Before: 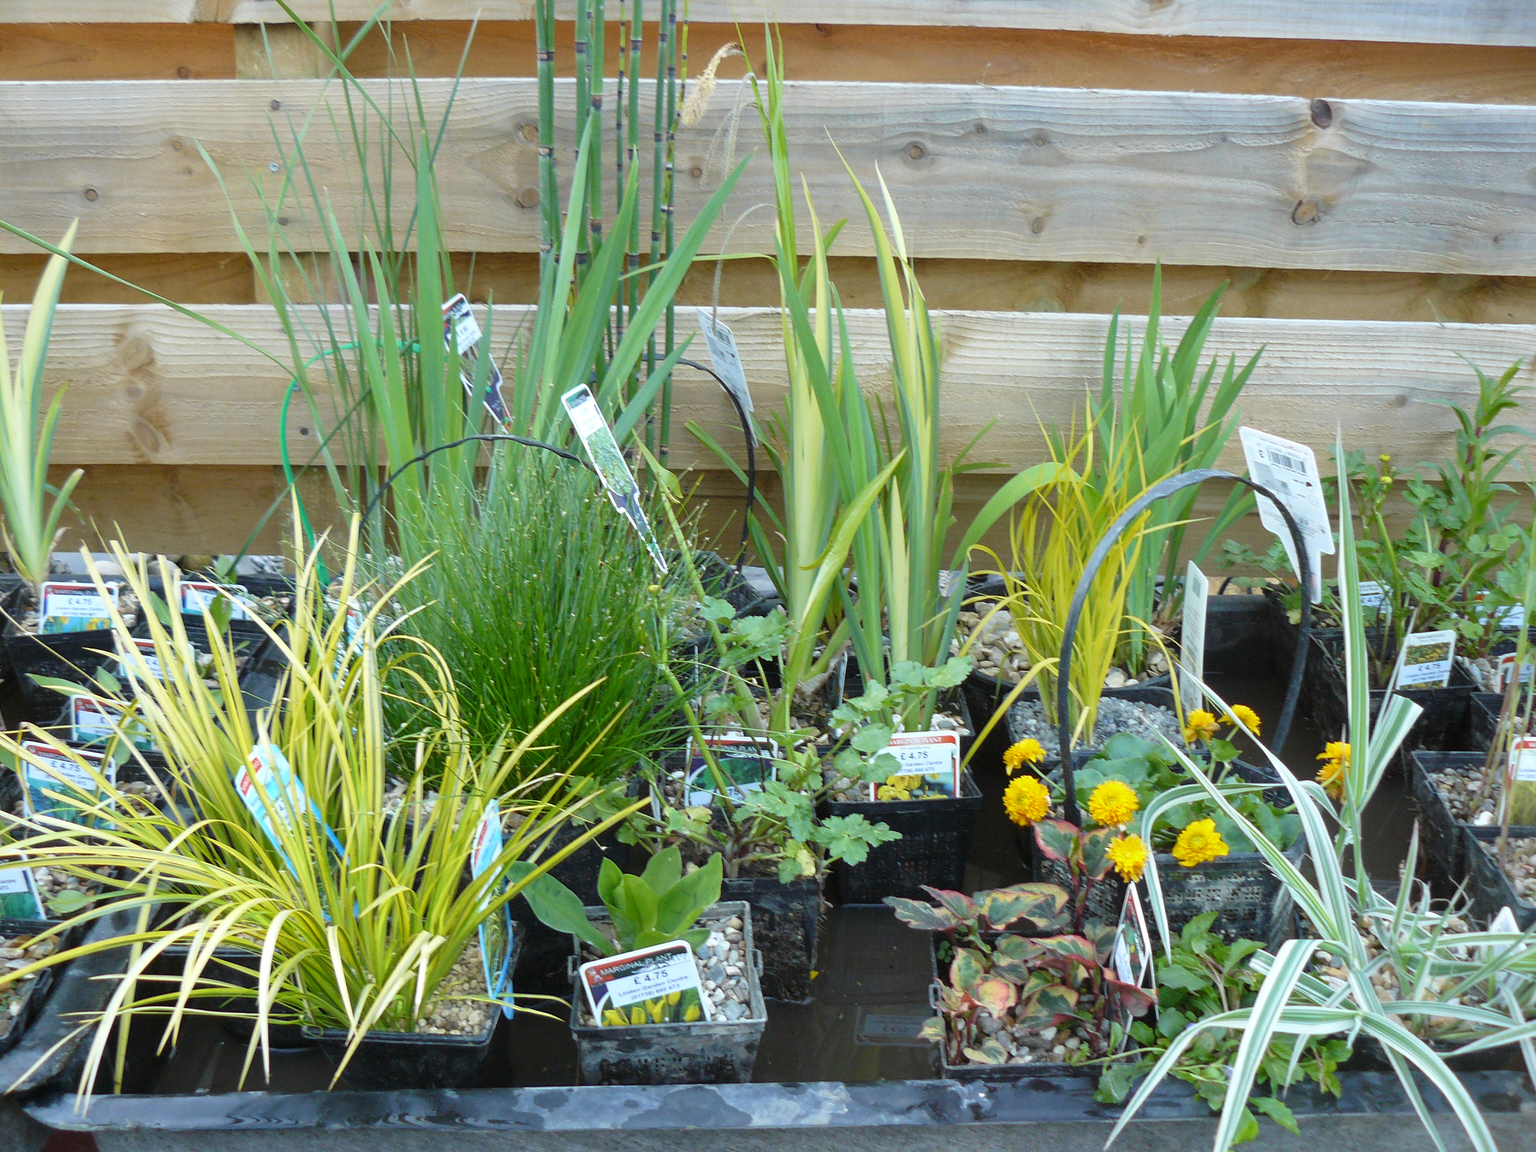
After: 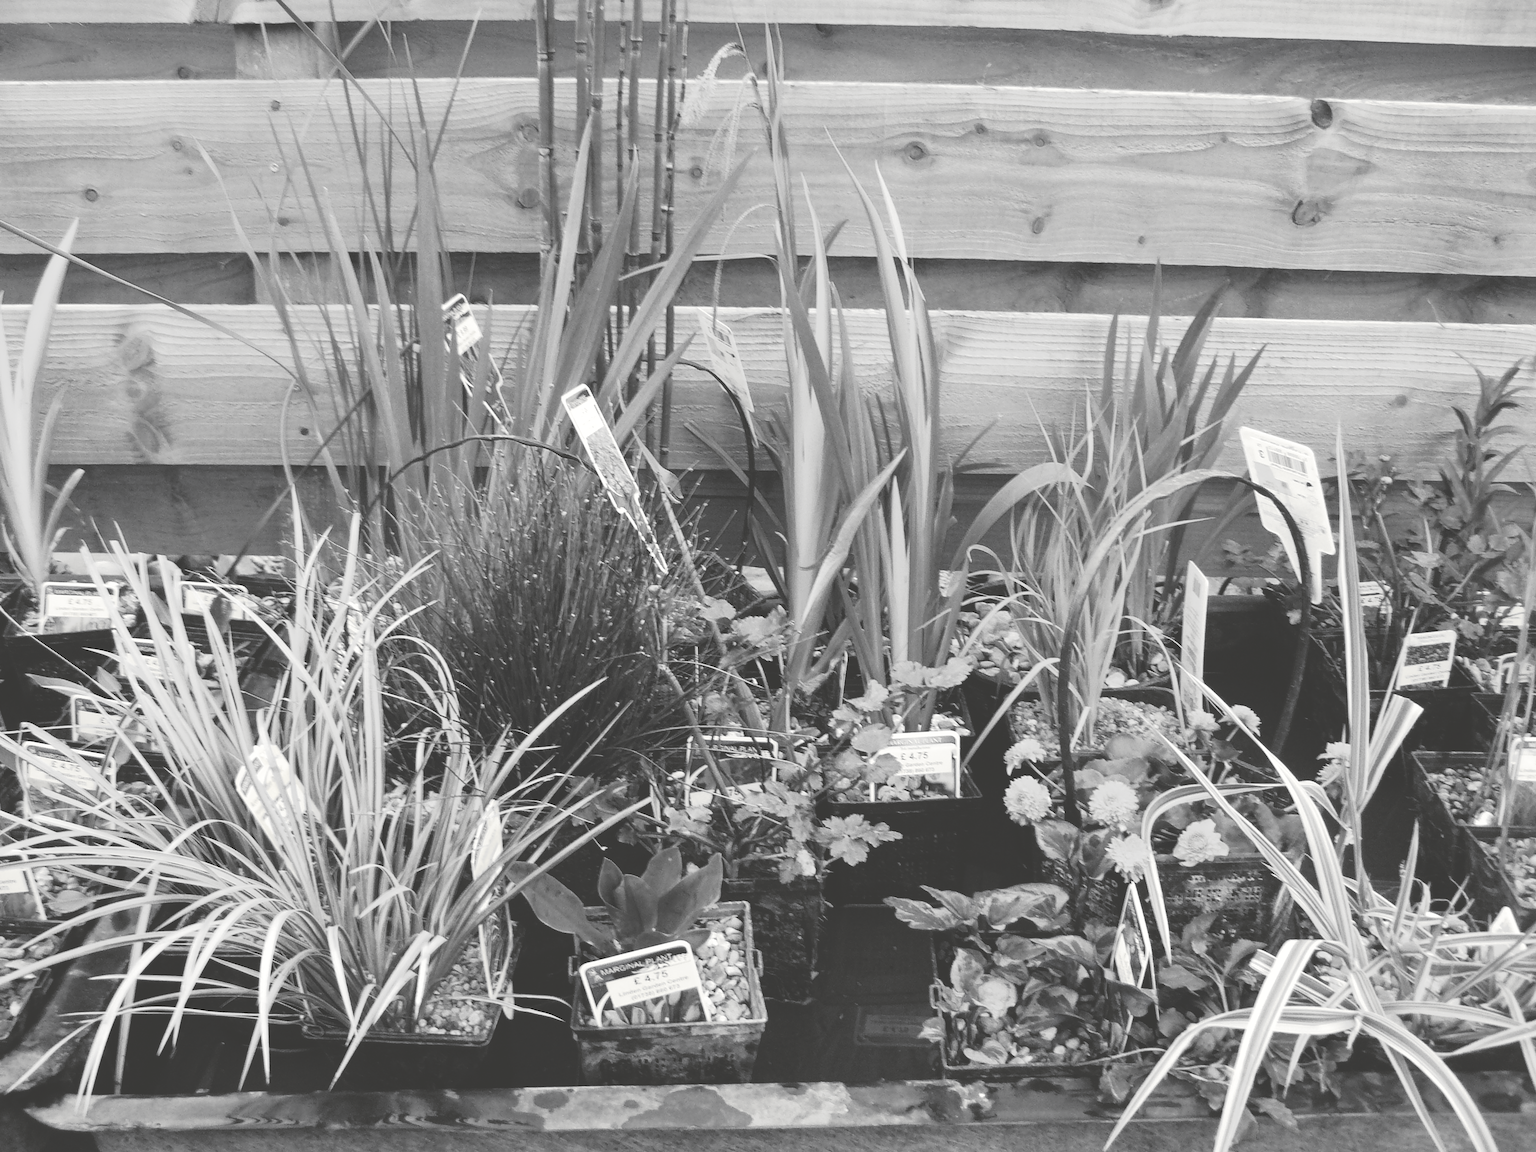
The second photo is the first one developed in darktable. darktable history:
tone curve: curves: ch0 [(0, 0) (0.003, 0.231) (0.011, 0.231) (0.025, 0.231) (0.044, 0.231) (0.069, 0.235) (0.1, 0.24) (0.136, 0.246) (0.177, 0.256) (0.224, 0.279) (0.277, 0.313) (0.335, 0.354) (0.399, 0.428) (0.468, 0.514) (0.543, 0.61) (0.623, 0.728) (0.709, 0.808) (0.801, 0.873) (0.898, 0.909) (1, 1)], preserve colors none
color look up table: target L [94.45, 85.27, 90.24, 94.45, 69.98, 78.07, 72.94, 65.11, 44, 55.54, 59.21, 56.06, 40.45, 42.1, 41.14, 13.23, 15.16, 201.93, 88.82, 64.74, 61.45, 65.11, 59.02, 50.43, 34.88, 24.42, 21.7, 5.464, 98.62, 93.05, 79.52, 72.21, 64.48, 83.12, 67, 75.15, 54.76, 48.84, 46.7, 48.04, 13.23, 25.32, 100, 93.05, 60.94, 61.45, 59.02, 41.83, 23.07], target a [-0.099, -0.002, -0.1, -0.099, -0.001, -0.003, -0.001, 0, 0, 0.001 ×5, 0, -0.134, -0.132, 0, -0.101, 0, 0.001, 0, 0.001, 0, -0.001, -0.001, 0, -0.687, -0.473, -0.291, -0.003, -0.002, 0.001, -0.002, -0.001, -0.002, 0.001, 0.001, 0.001, 0, -0.134, -0.001, -0.097, -0.291, 0.001 ×4, 0], target b [1.226, 0.023, 1.239, 1.226, 0.003, 0.024, 0.003, 0.003, -0.004, -0.004, -0.007, -0.004, -0.004, -0.004, 0.001, 1.698, 1.671, -0.001, 1.244, -0.004, -0.004, 0.003, -0.007, -0.004, 0.011, 0.011, 0.002, 8.475, 6.009, 3.654, 0.024, 0.023, -0.004, 0.024, 0.003, 0.023, -0.004, -0.004, -0.004, 0.001, 1.698, 0.011, 1.21, 3.654, -0.004, -0.004, -0.007, -0.004, 0.001], num patches 49
